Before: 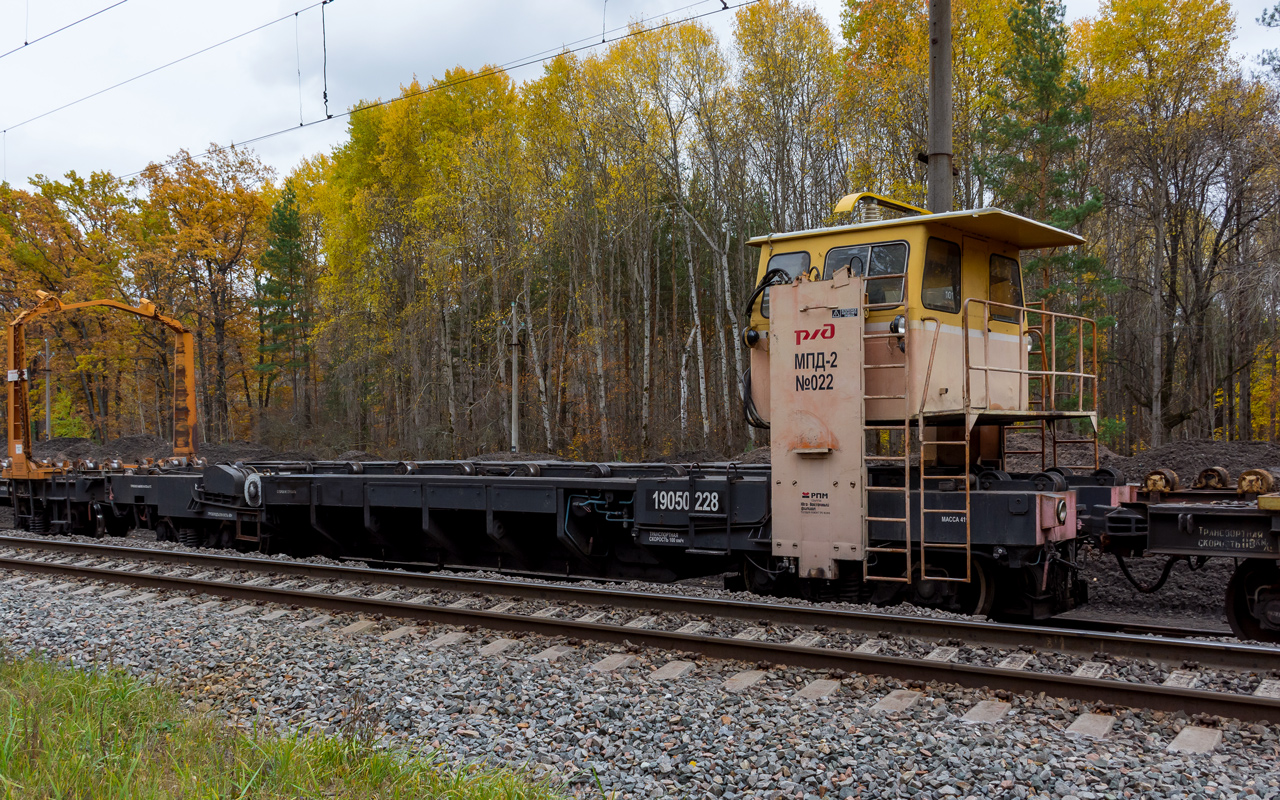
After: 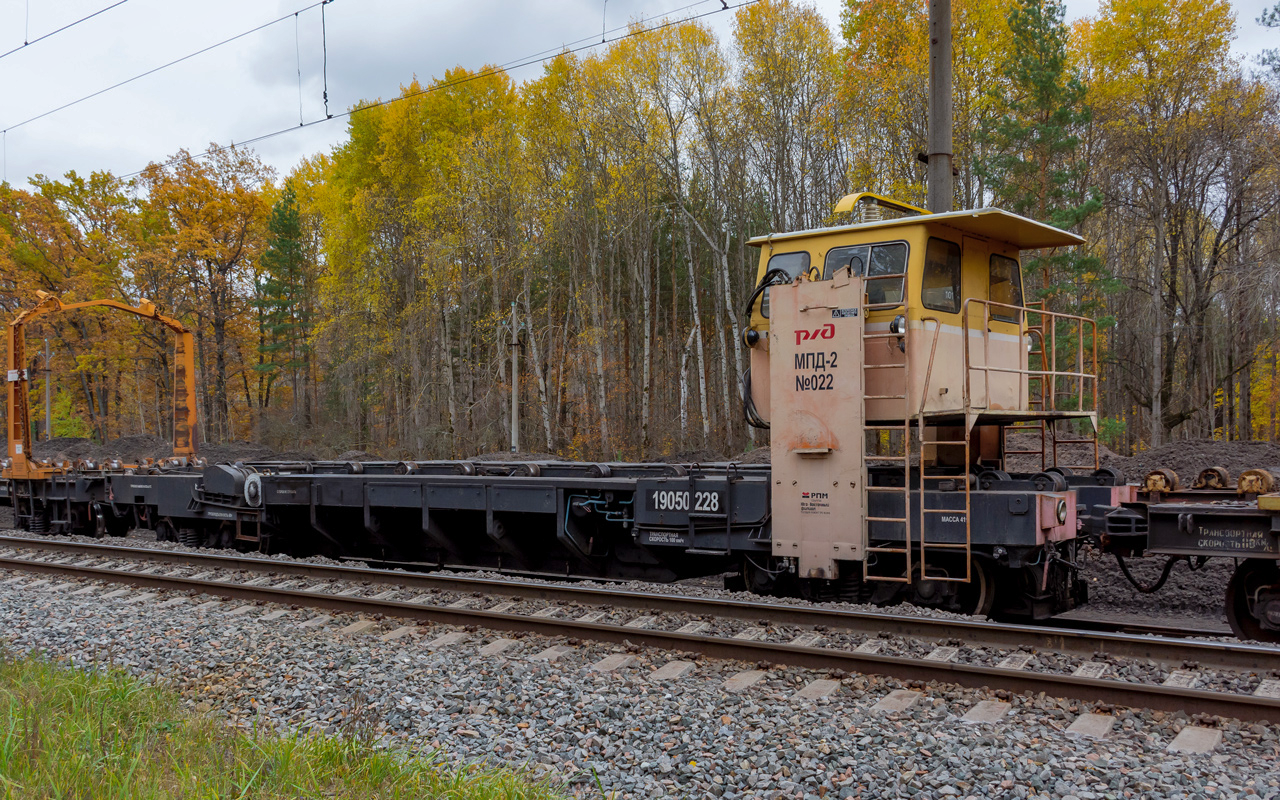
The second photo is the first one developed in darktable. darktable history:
shadows and highlights: highlights color adjustment 52.57%
